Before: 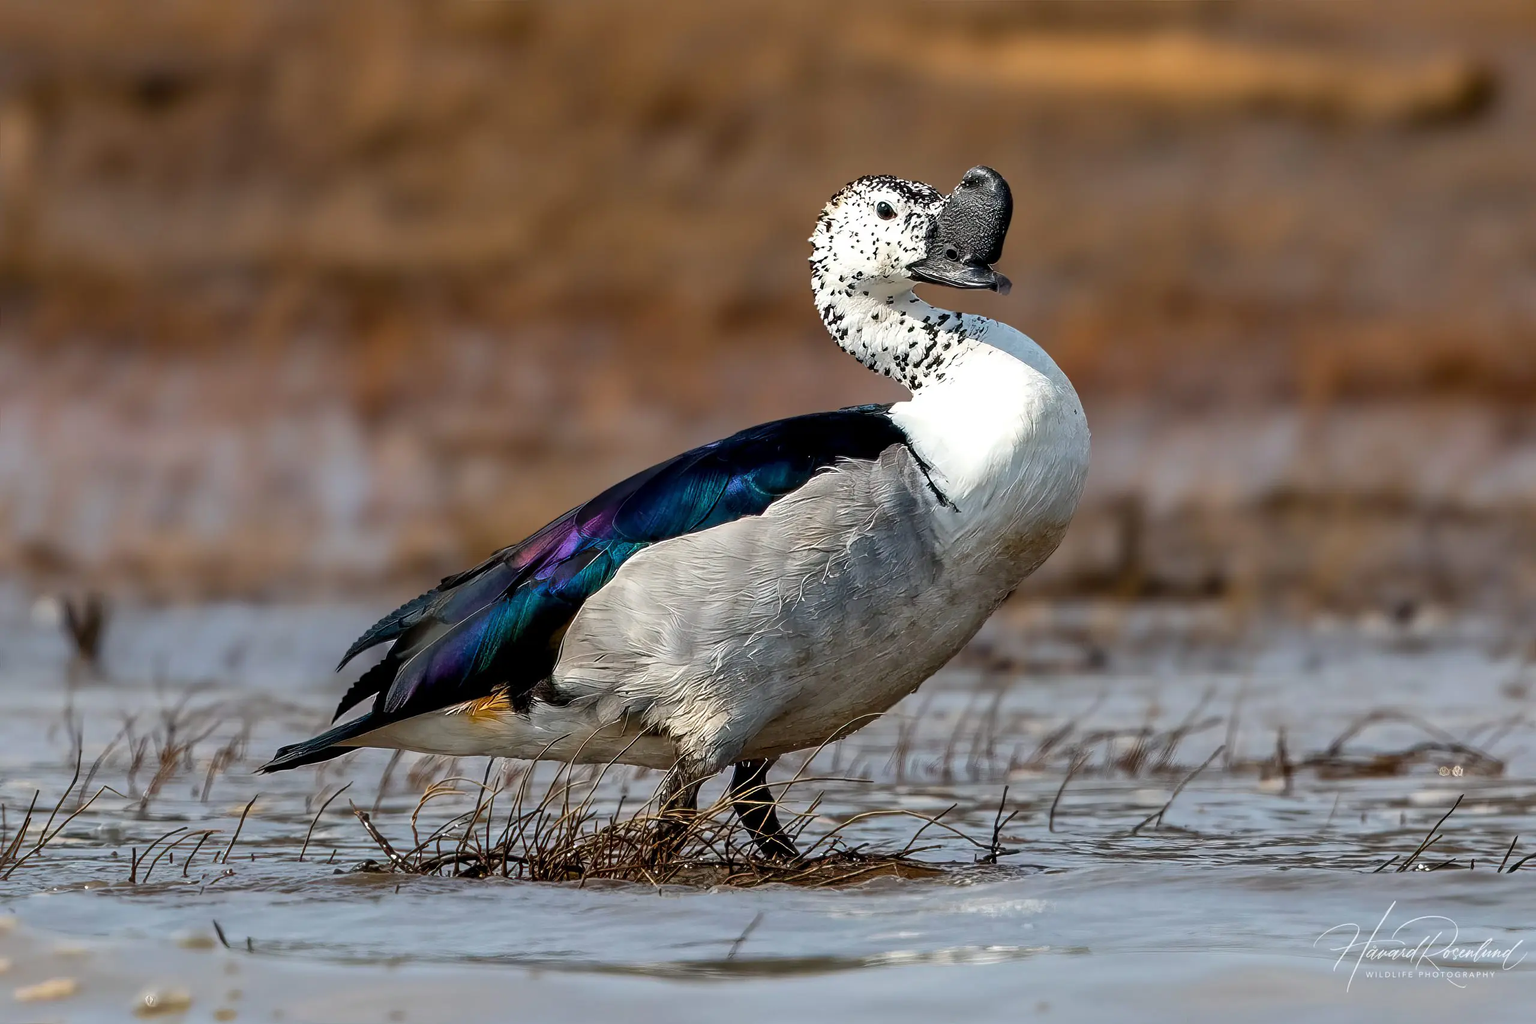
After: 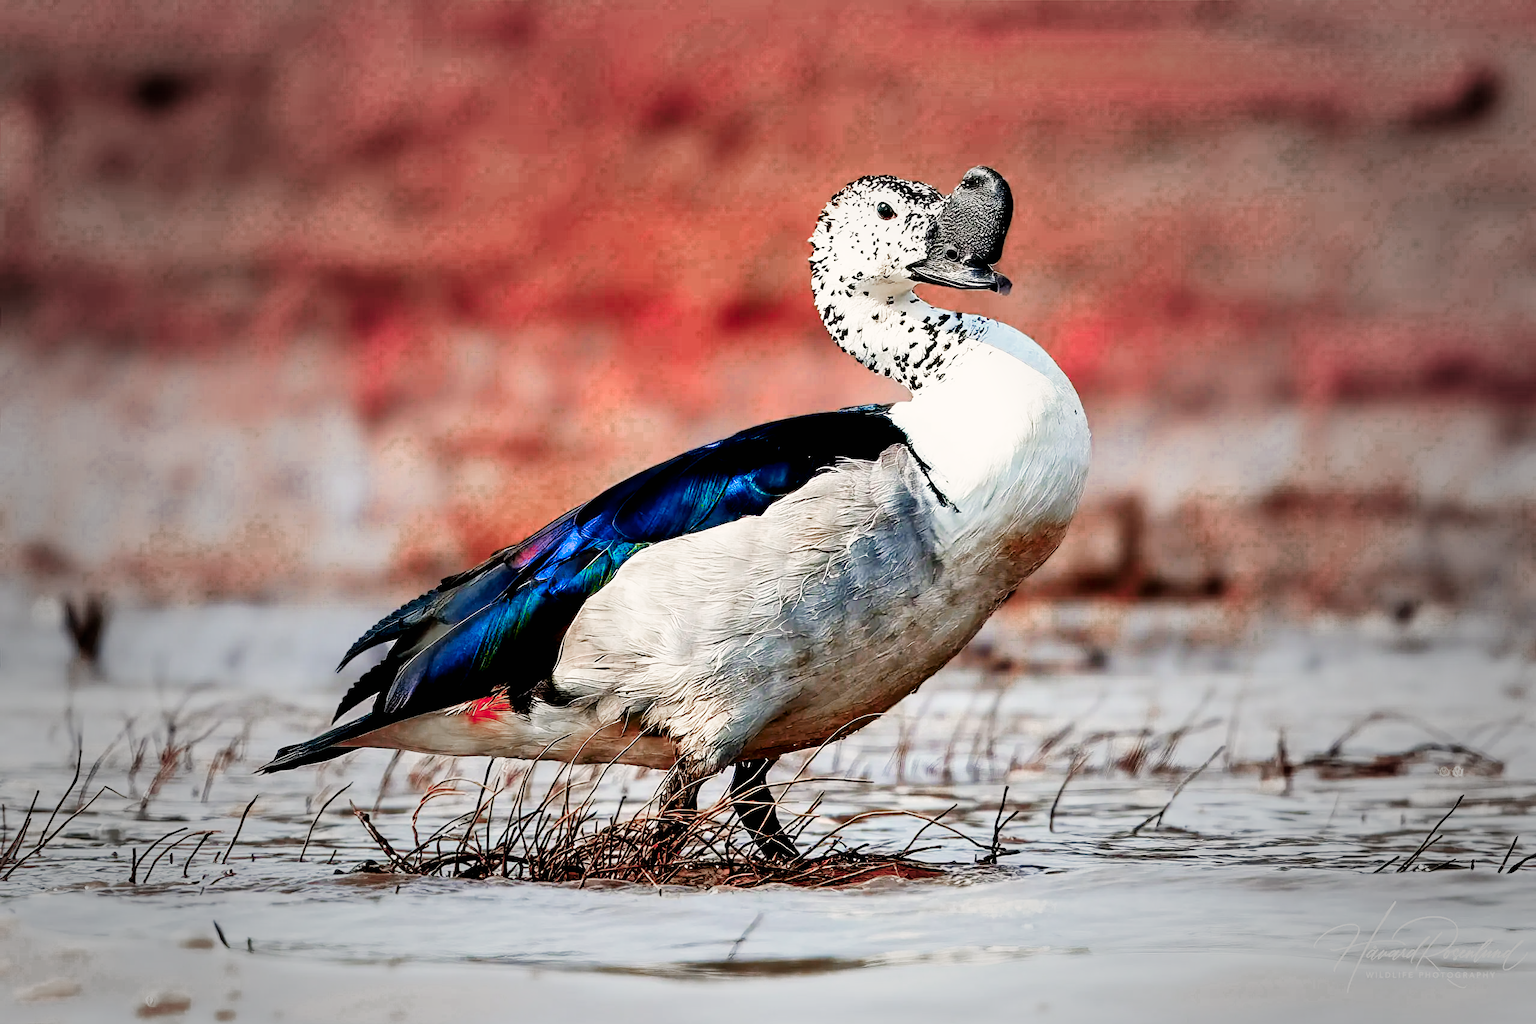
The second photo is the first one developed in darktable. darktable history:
base curve: curves: ch0 [(0, 0) (0.007, 0.004) (0.027, 0.03) (0.046, 0.07) (0.207, 0.54) (0.442, 0.872) (0.673, 0.972) (1, 1)], preserve colors none
color correction: highlights a* 0.812, highlights b* 2.81, saturation 1.08
vignetting: fall-off start 34.3%, fall-off radius 64.78%, width/height ratio 0.955, unbound false
exposure: black level correction 0.01, exposure 0.015 EV, compensate highlight preservation false
color zones: curves: ch0 [(0.006, 0.385) (0.143, 0.563) (0.243, 0.321) (0.352, 0.464) (0.516, 0.456) (0.625, 0.5) (0.75, 0.5) (0.875, 0.5)]; ch1 [(0, 0.5) (0.134, 0.504) (0.246, 0.463) (0.421, 0.515) (0.5, 0.56) (0.625, 0.5) (0.75, 0.5) (0.875, 0.5)]; ch2 [(0, 0.5) (0.131, 0.426) (0.307, 0.289) (0.38, 0.188) (0.513, 0.216) (0.625, 0.548) (0.75, 0.468) (0.838, 0.396) (0.971, 0.311)]
